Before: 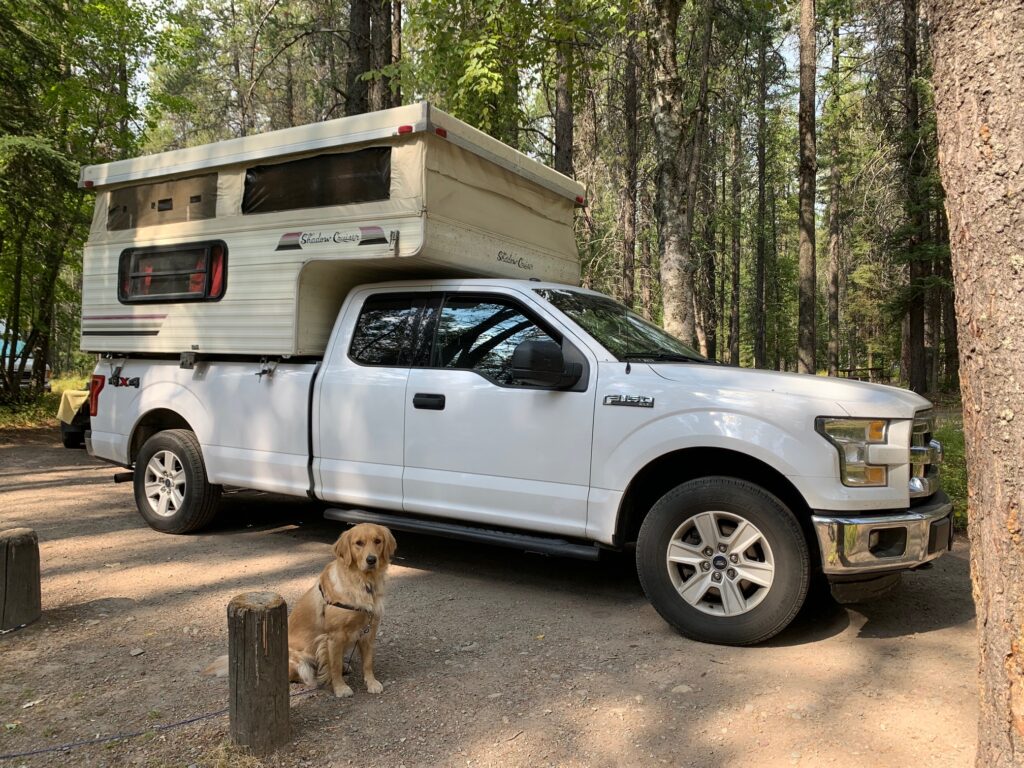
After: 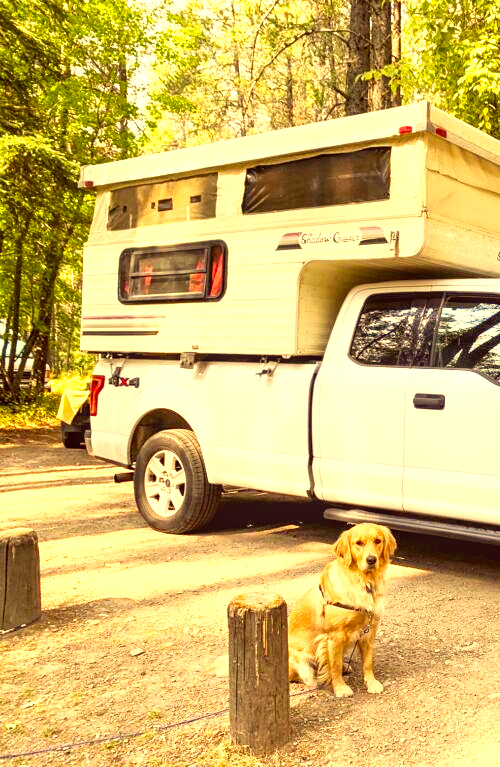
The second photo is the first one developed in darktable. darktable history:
contrast brightness saturation: saturation 0.123
crop and rotate: left 0.045%, top 0%, right 51.113%
base curve: curves: ch0 [(0, 0) (0.666, 0.806) (1, 1)], preserve colors none
exposure: black level correction 0.001, exposure 1.831 EV, compensate highlight preservation false
local contrast: on, module defaults
color correction: highlights a* 9.97, highlights b* 38.77, shadows a* 14.54, shadows b* 3.68
